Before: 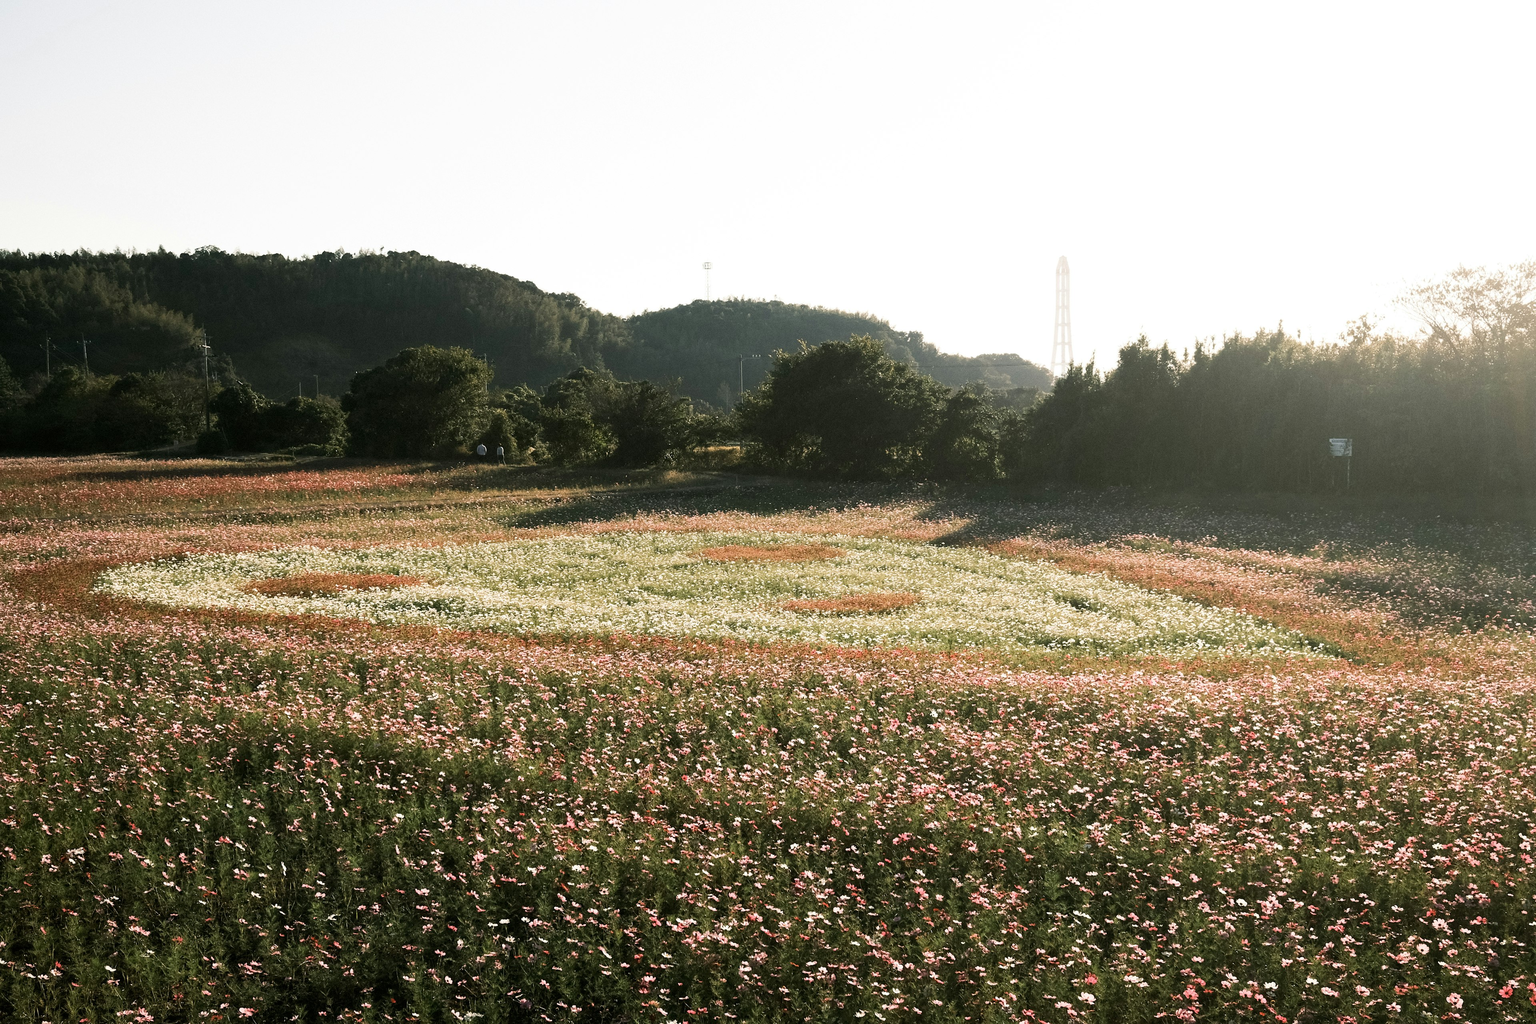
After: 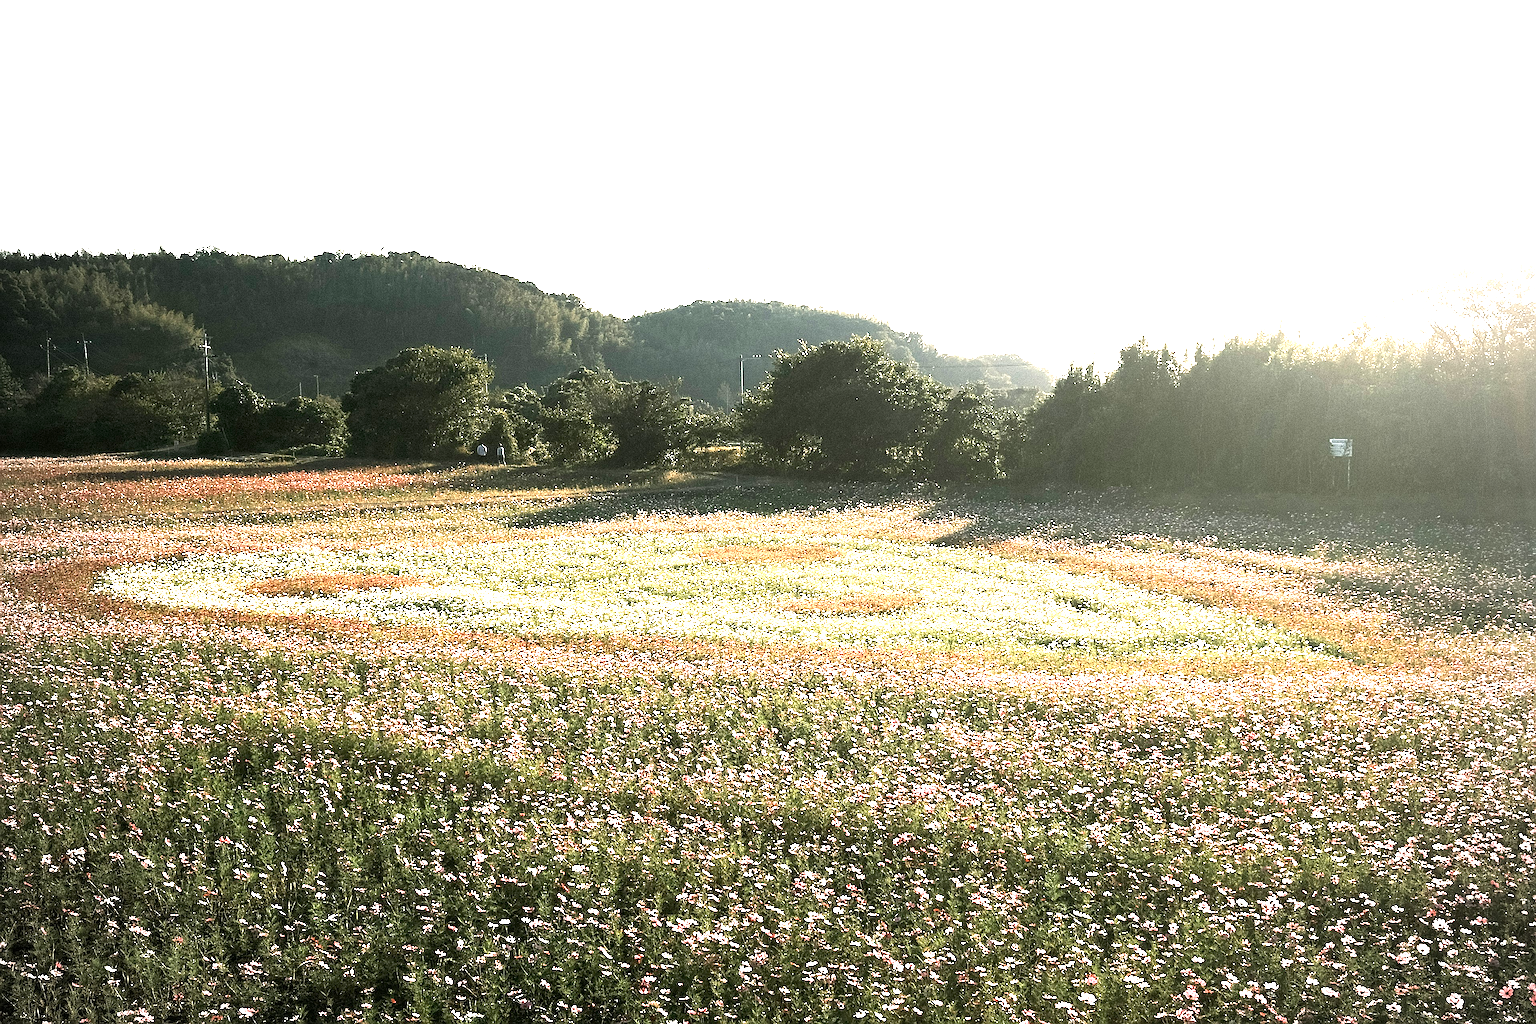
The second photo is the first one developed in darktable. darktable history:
vignetting: on, module defaults
exposure: black level correction 0, exposure 1.391 EV, compensate highlight preservation false
sharpen: amount 0.909
